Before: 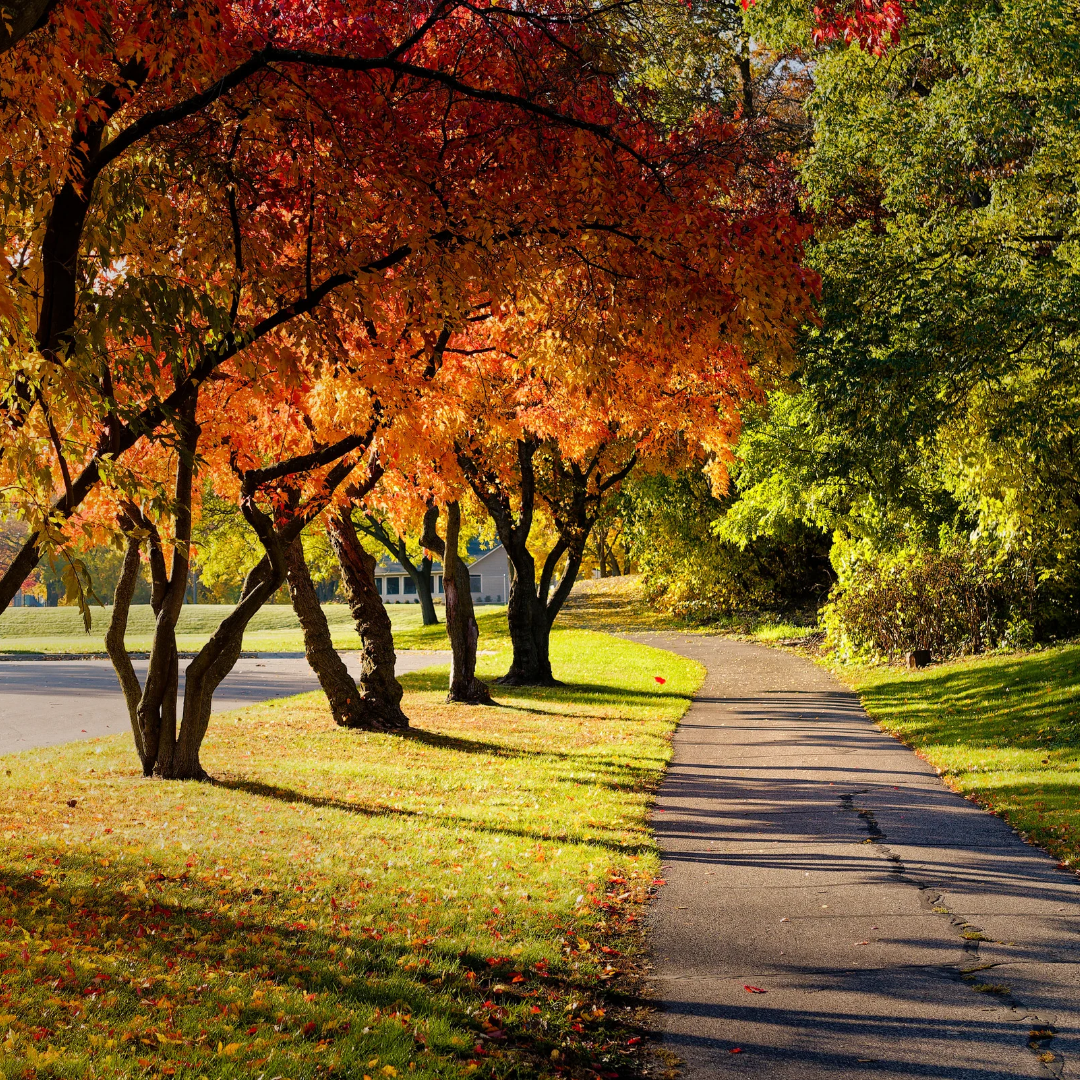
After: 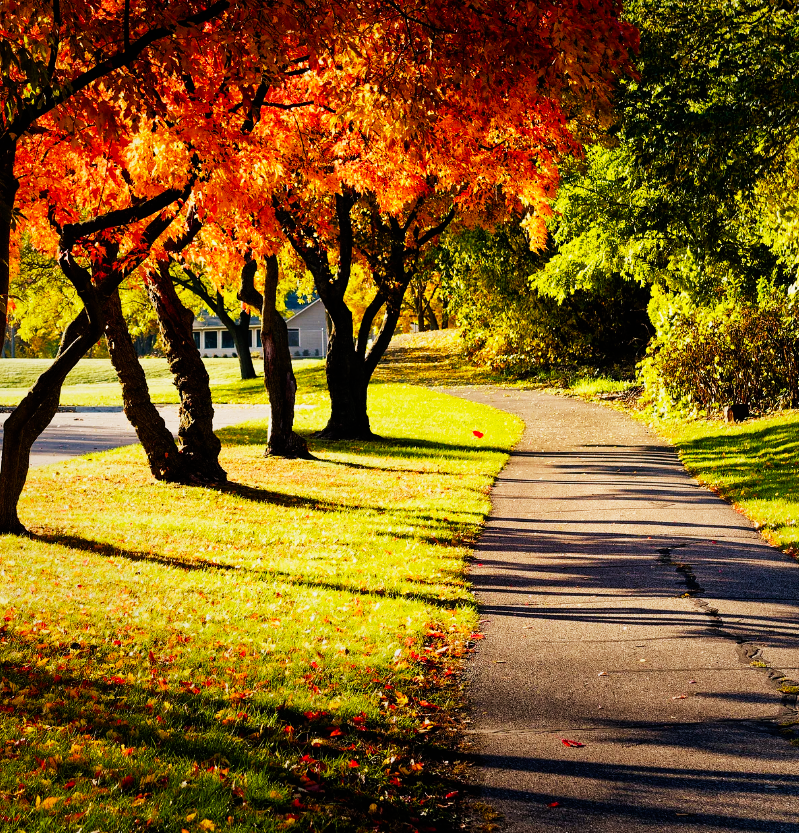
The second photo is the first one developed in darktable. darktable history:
sigmoid: contrast 1.93, skew 0.29, preserve hue 0%
crop: left 16.871%, top 22.857%, right 9.116%
